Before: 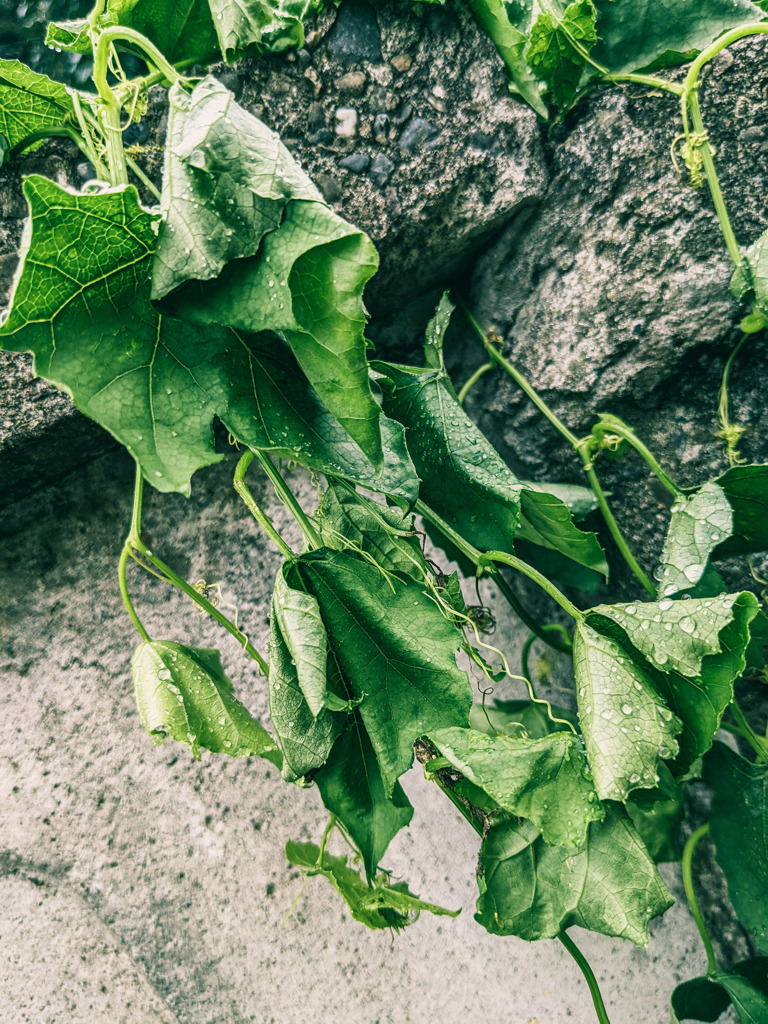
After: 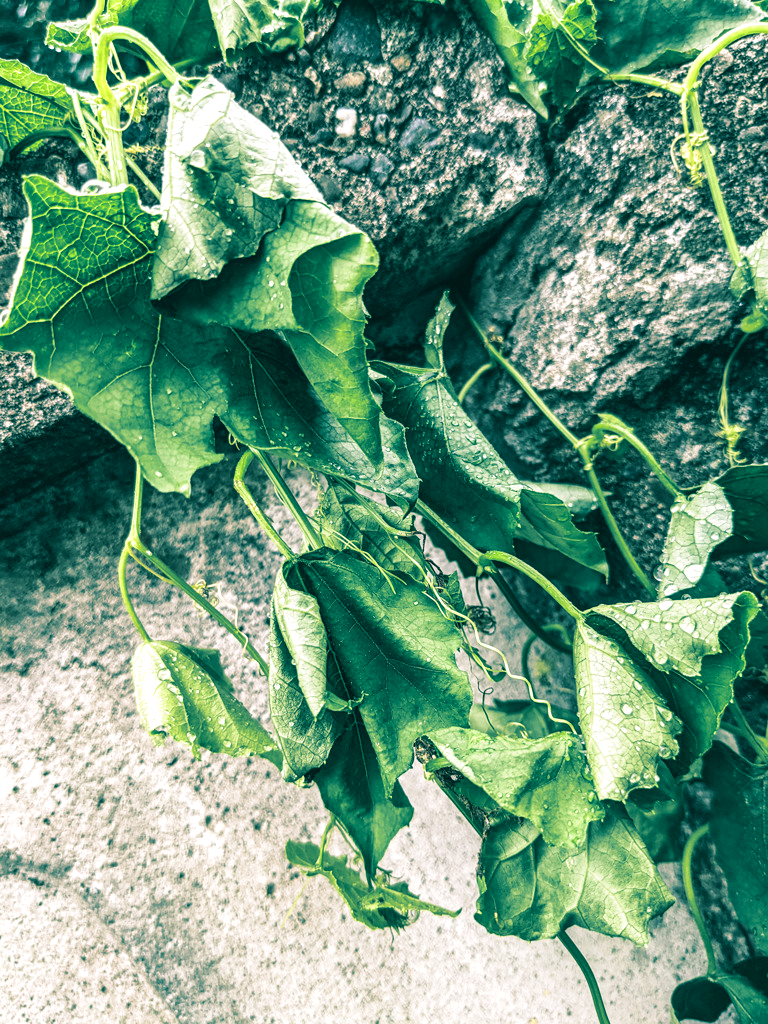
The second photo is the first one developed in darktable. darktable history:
split-toning: shadows › hue 183.6°, shadows › saturation 0.52, highlights › hue 0°, highlights › saturation 0
exposure: black level correction 0, exposure 0.5 EV, compensate highlight preservation false
